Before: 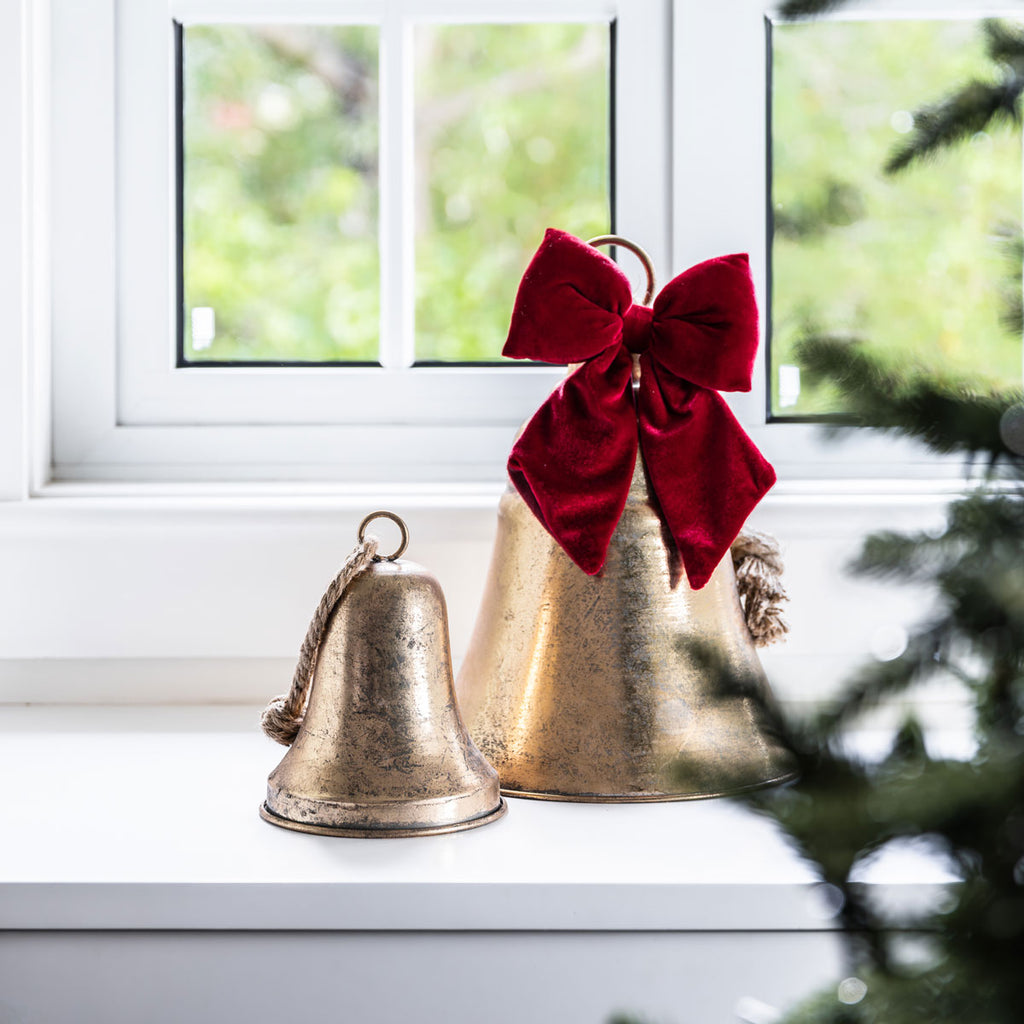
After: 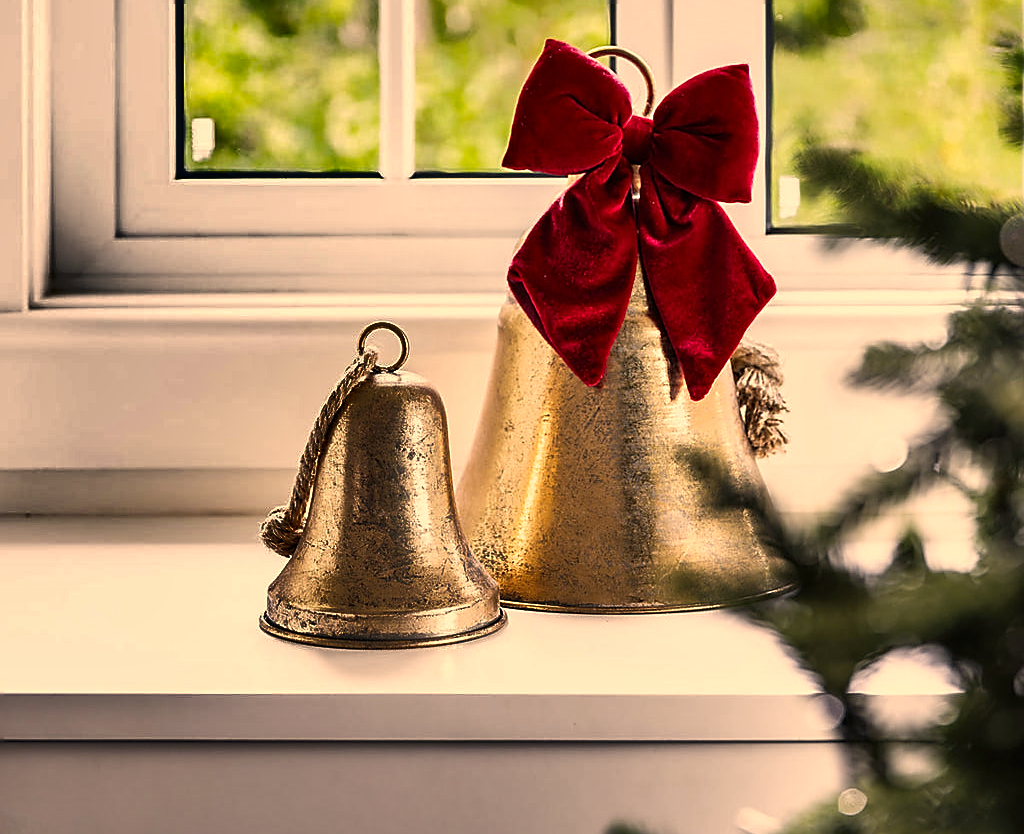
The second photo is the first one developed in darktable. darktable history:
sharpen: radius 1.4, amount 1.25, threshold 0.7
color correction: highlights a* 15, highlights b* 31.55
shadows and highlights: shadows 24.5, highlights -78.15, soften with gaussian
crop and rotate: top 18.507%
